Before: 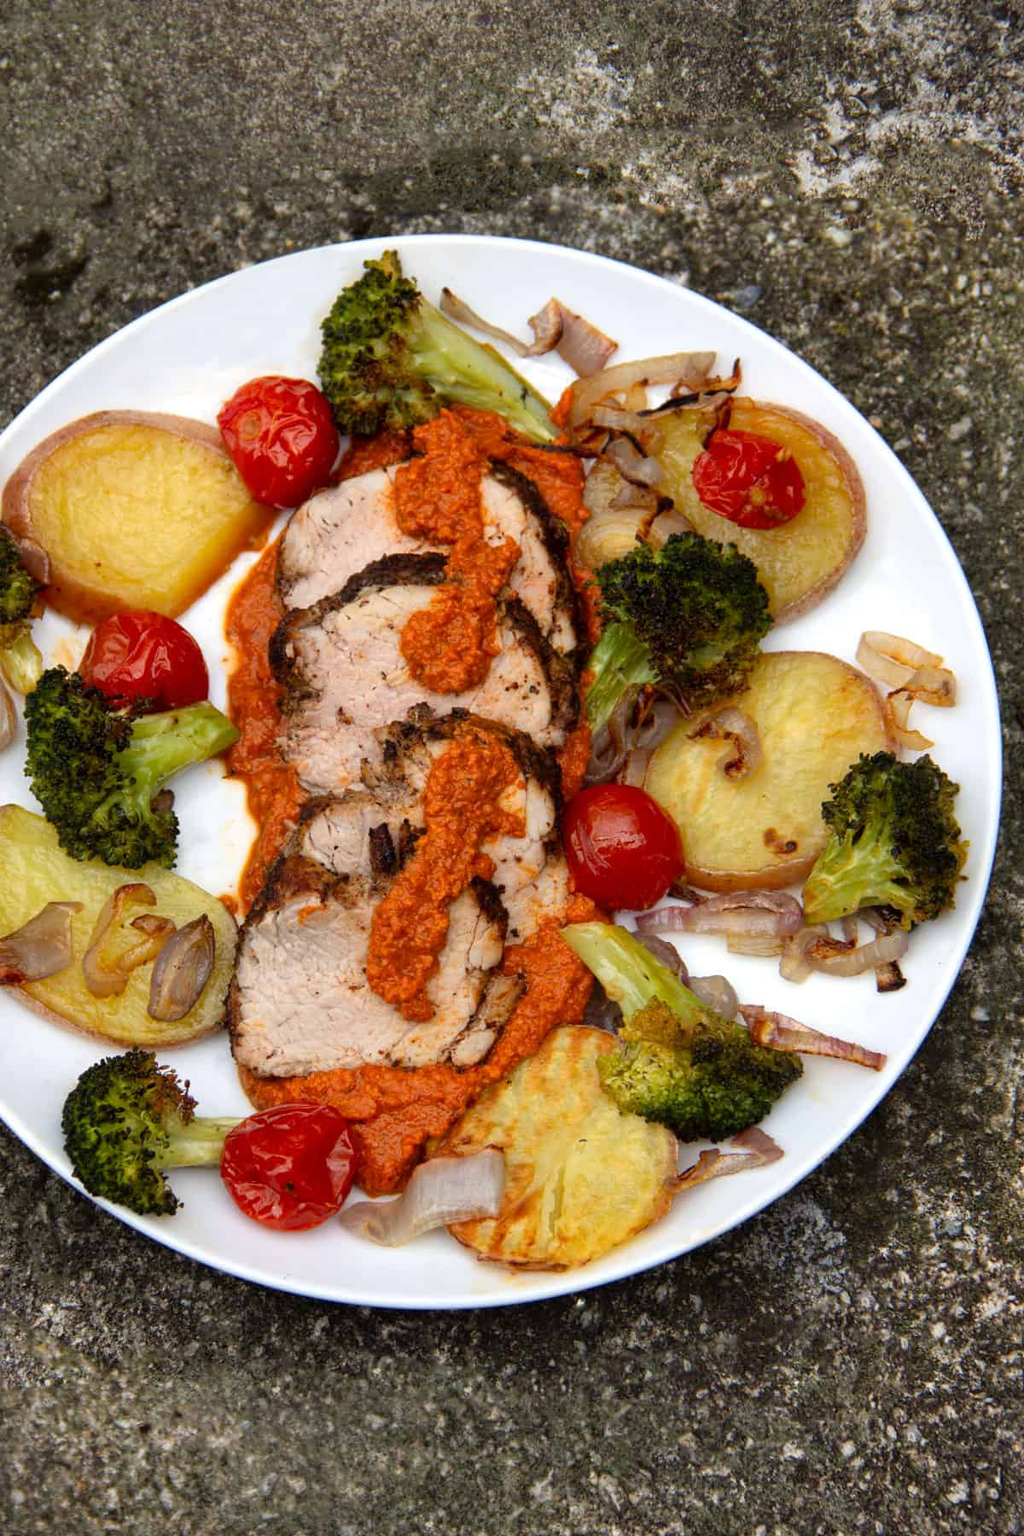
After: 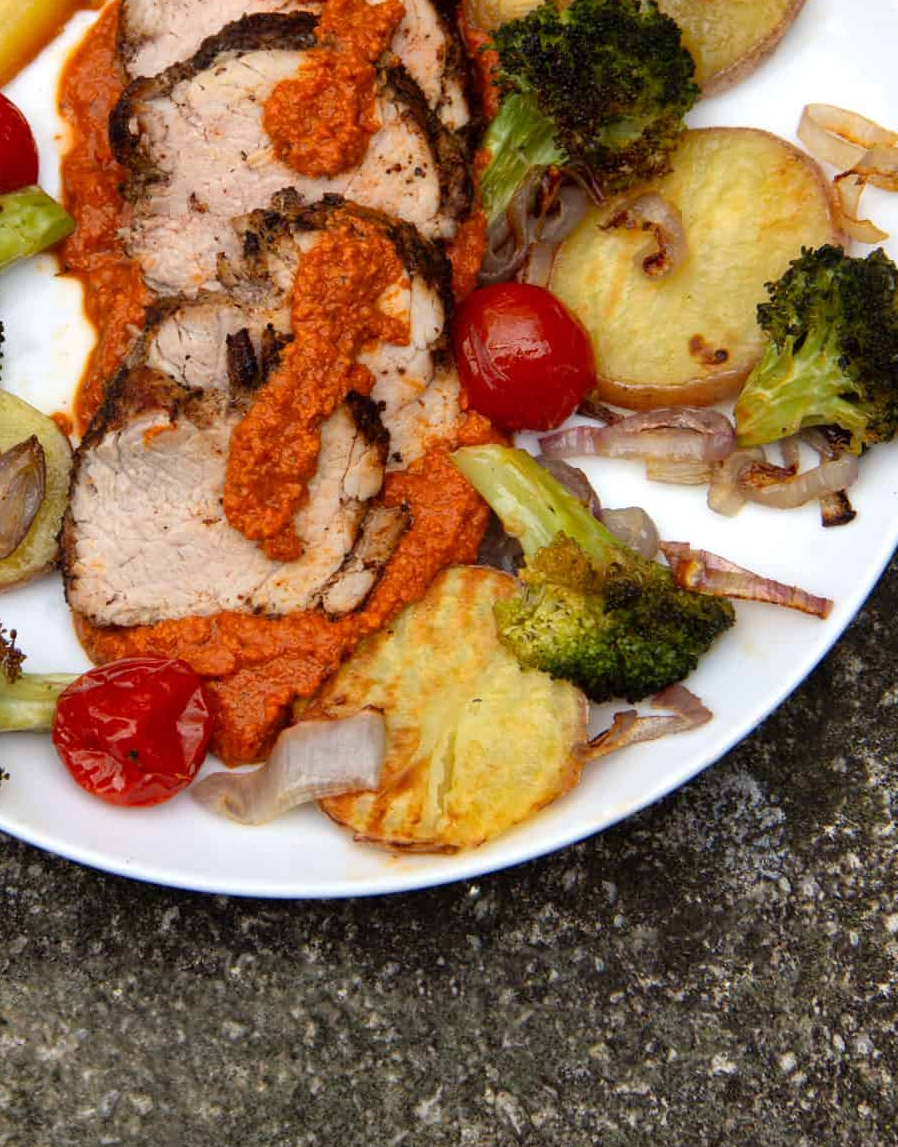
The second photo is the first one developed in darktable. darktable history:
crop and rotate: left 17.216%, top 35.389%, right 7.88%, bottom 0.861%
